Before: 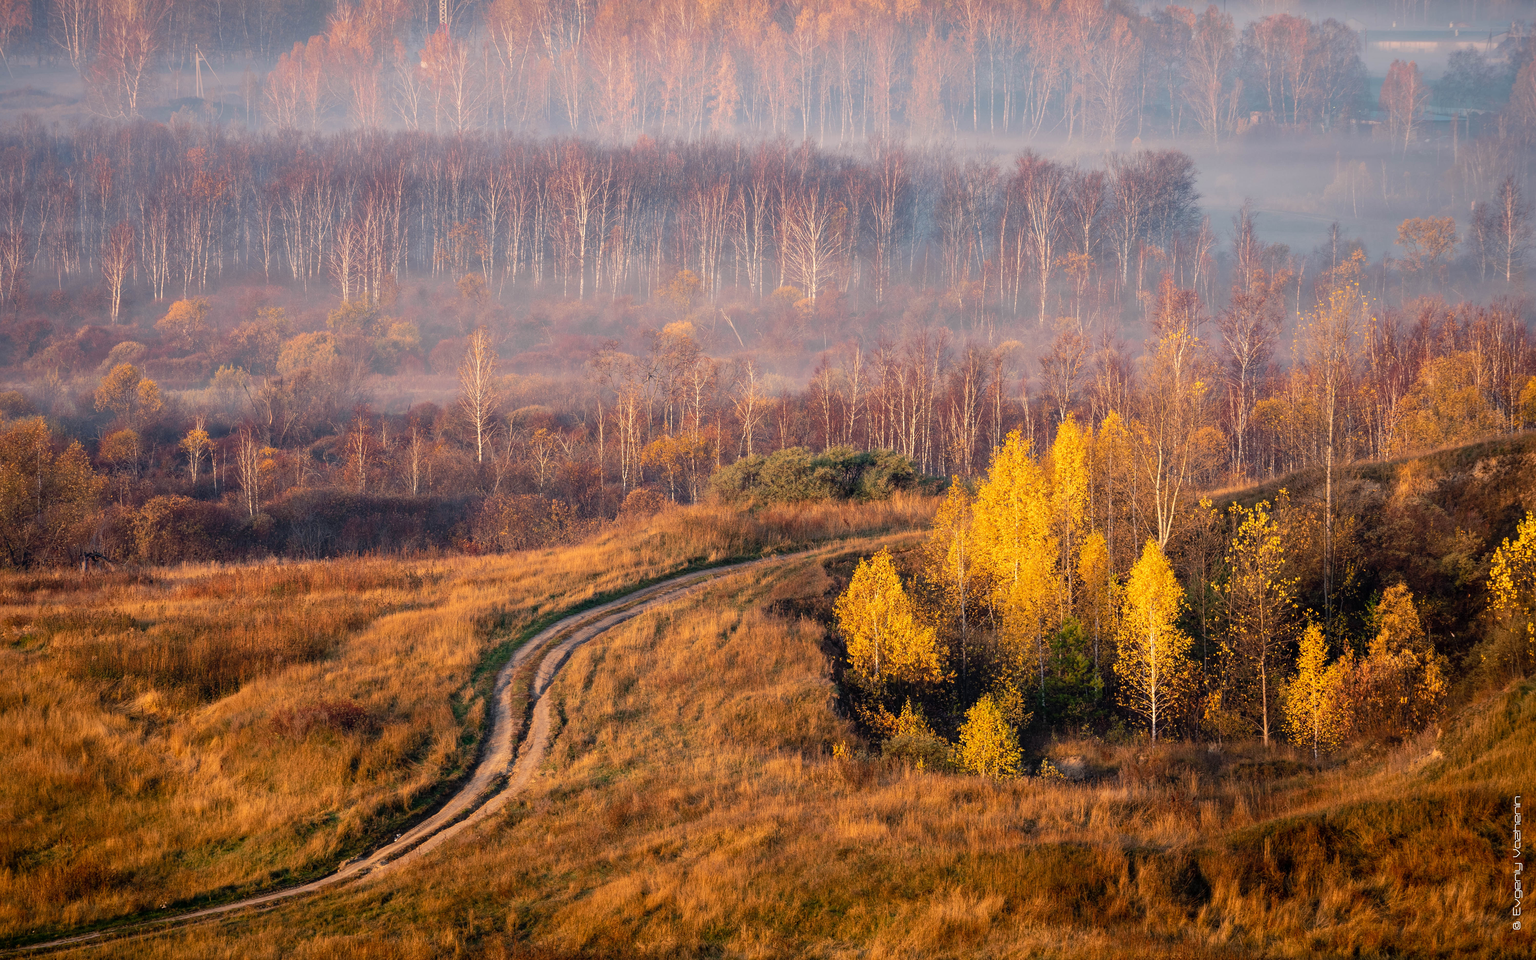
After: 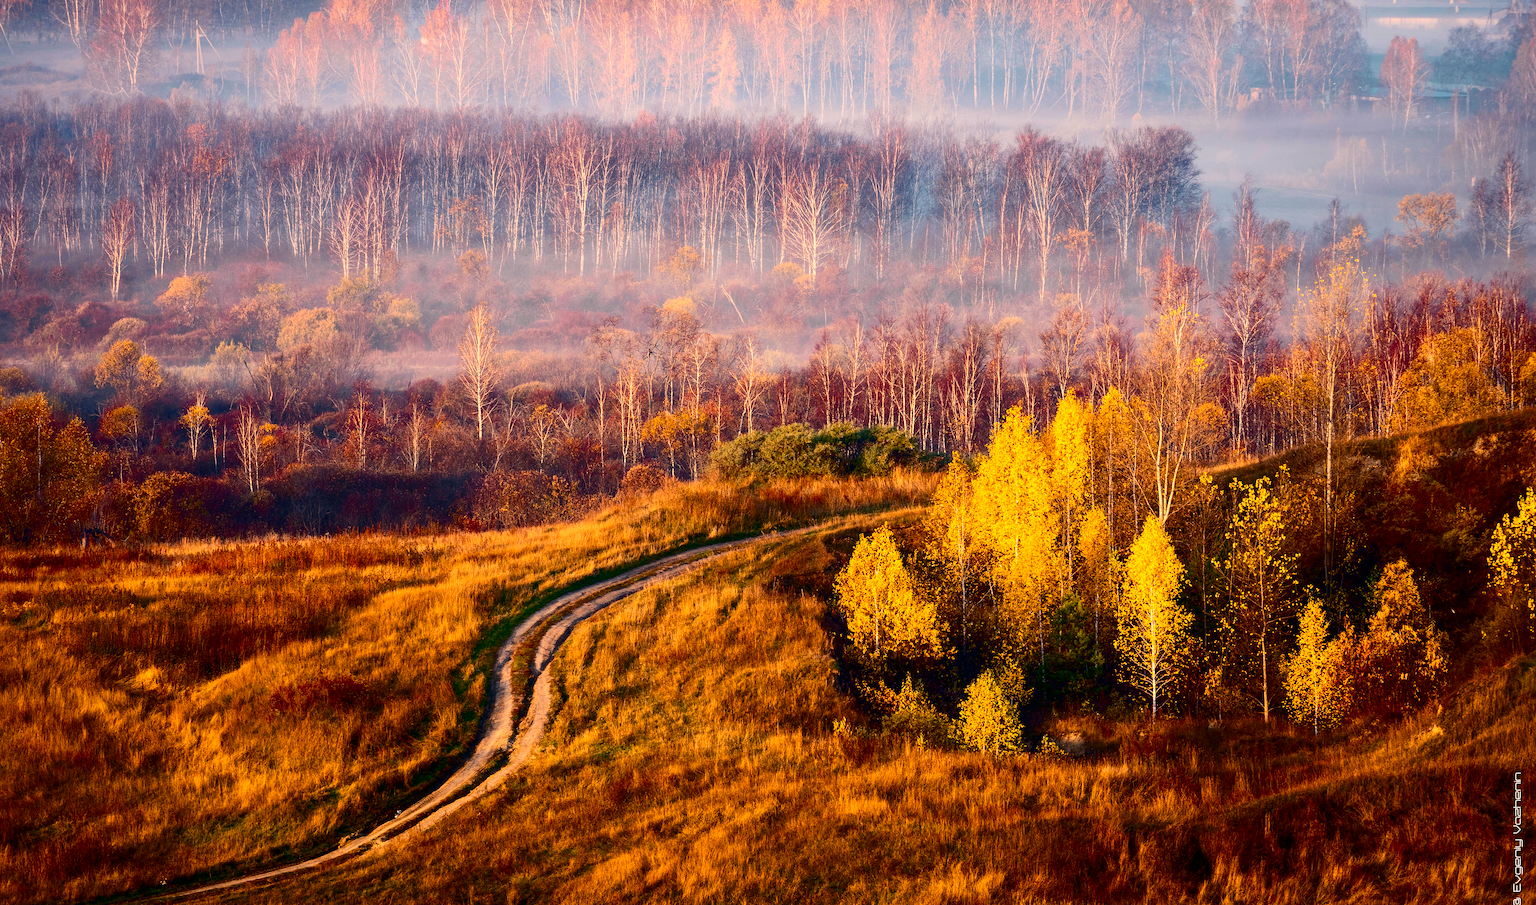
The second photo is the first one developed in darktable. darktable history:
contrast brightness saturation: contrast 0.339, brightness -0.068, saturation 0.172
color balance rgb: perceptual saturation grading › global saturation 45.805%, perceptual saturation grading › highlights -49.156%, perceptual saturation grading › shadows 29.709%, perceptual brilliance grading › global brilliance 2.845%, perceptual brilliance grading › highlights -2.645%, perceptual brilliance grading › shadows 3.722%, global vibrance 20%
crop and rotate: top 2.521%, bottom 3.11%
